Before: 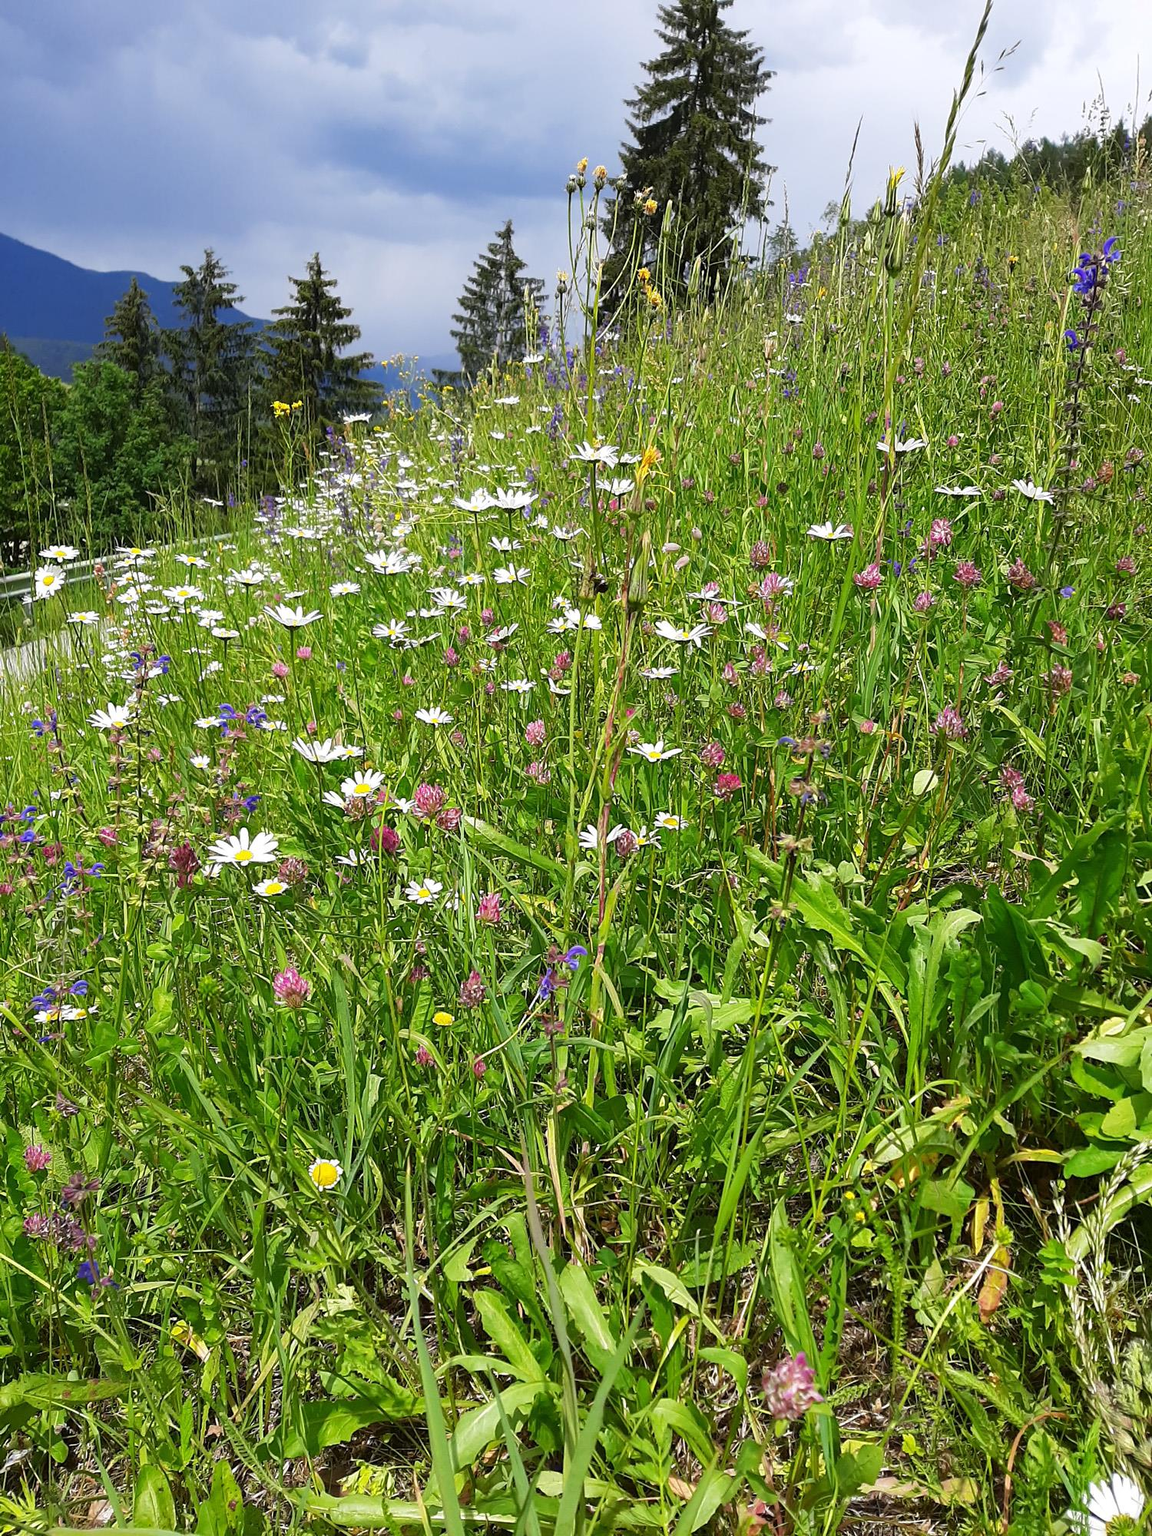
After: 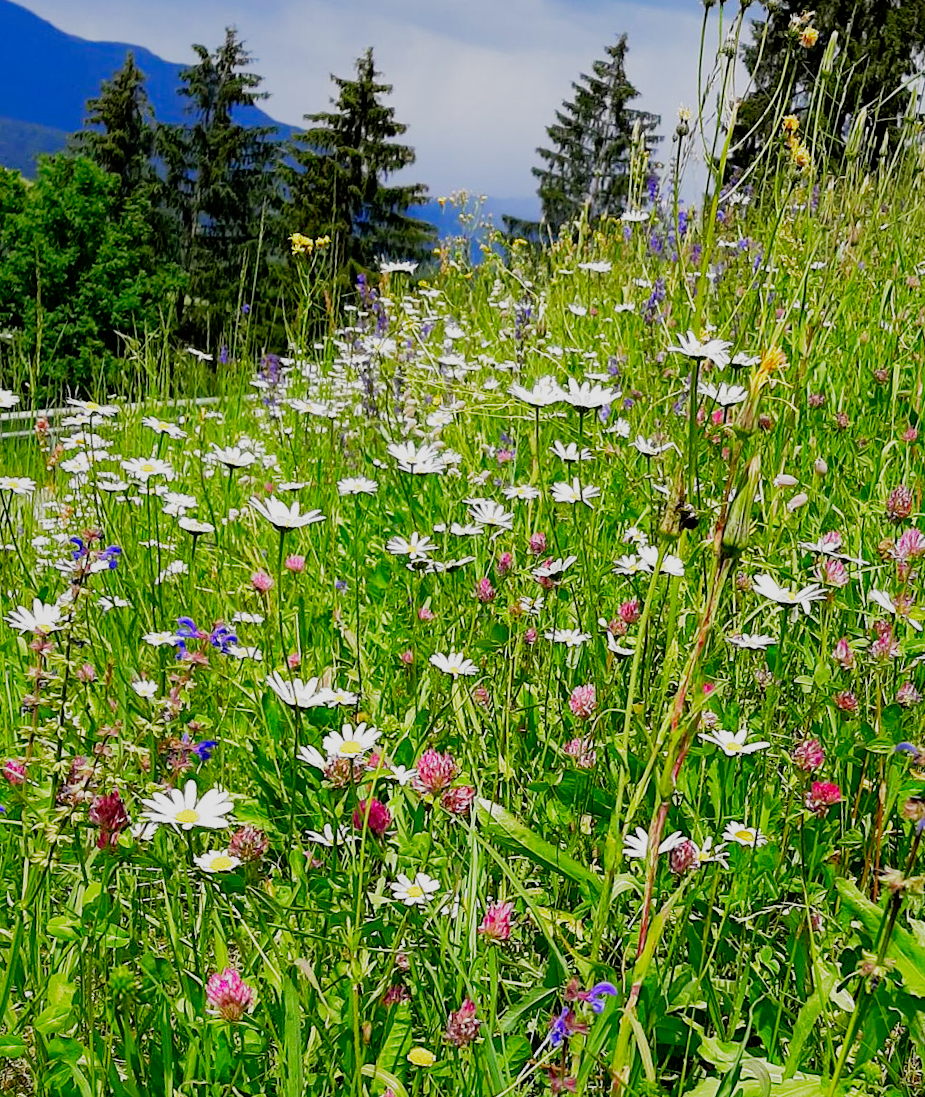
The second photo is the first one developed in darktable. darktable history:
crop and rotate: angle -6.5°, left 1.996%, top 7.011%, right 27.412%, bottom 30.2%
filmic rgb: middle gray luminance 10.13%, black relative exposure -8.58 EV, white relative exposure 3.28 EV, target black luminance 0%, hardness 5.21, latitude 44.58%, contrast 1.311, highlights saturation mix 5.27%, shadows ↔ highlights balance 23.95%, preserve chrominance no, color science v5 (2021), contrast in shadows safe, contrast in highlights safe
shadows and highlights: highlights color adjustment 39.2%
